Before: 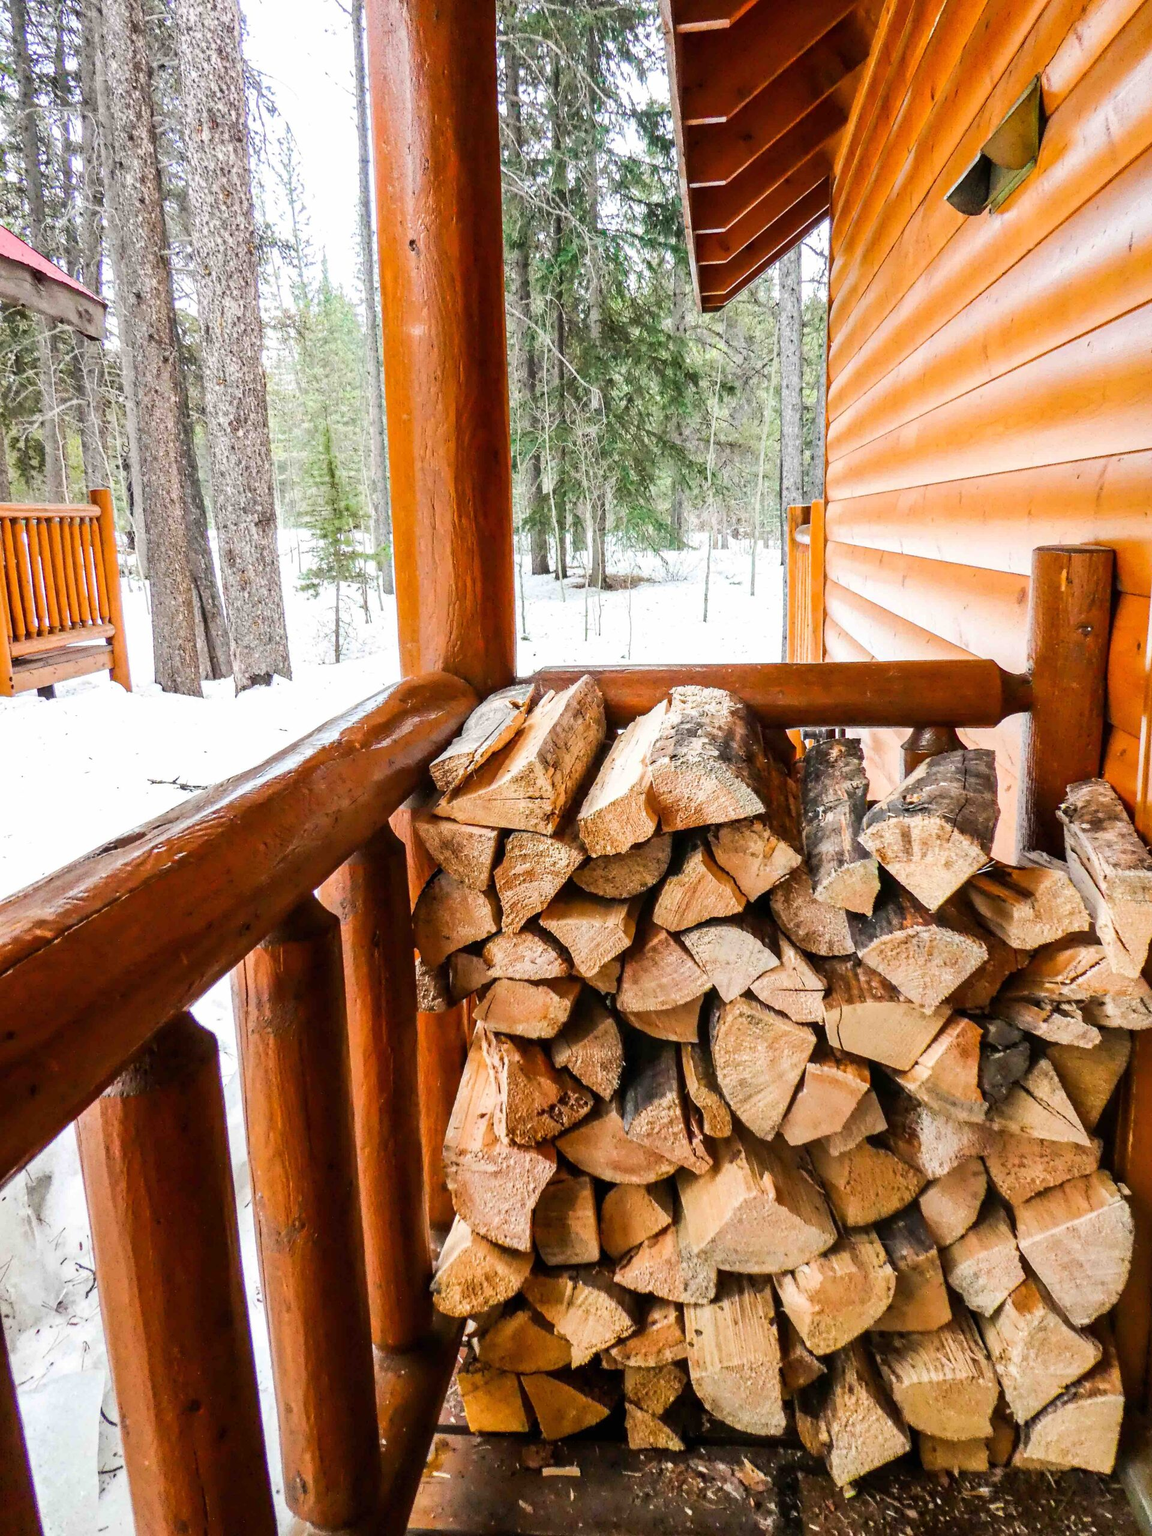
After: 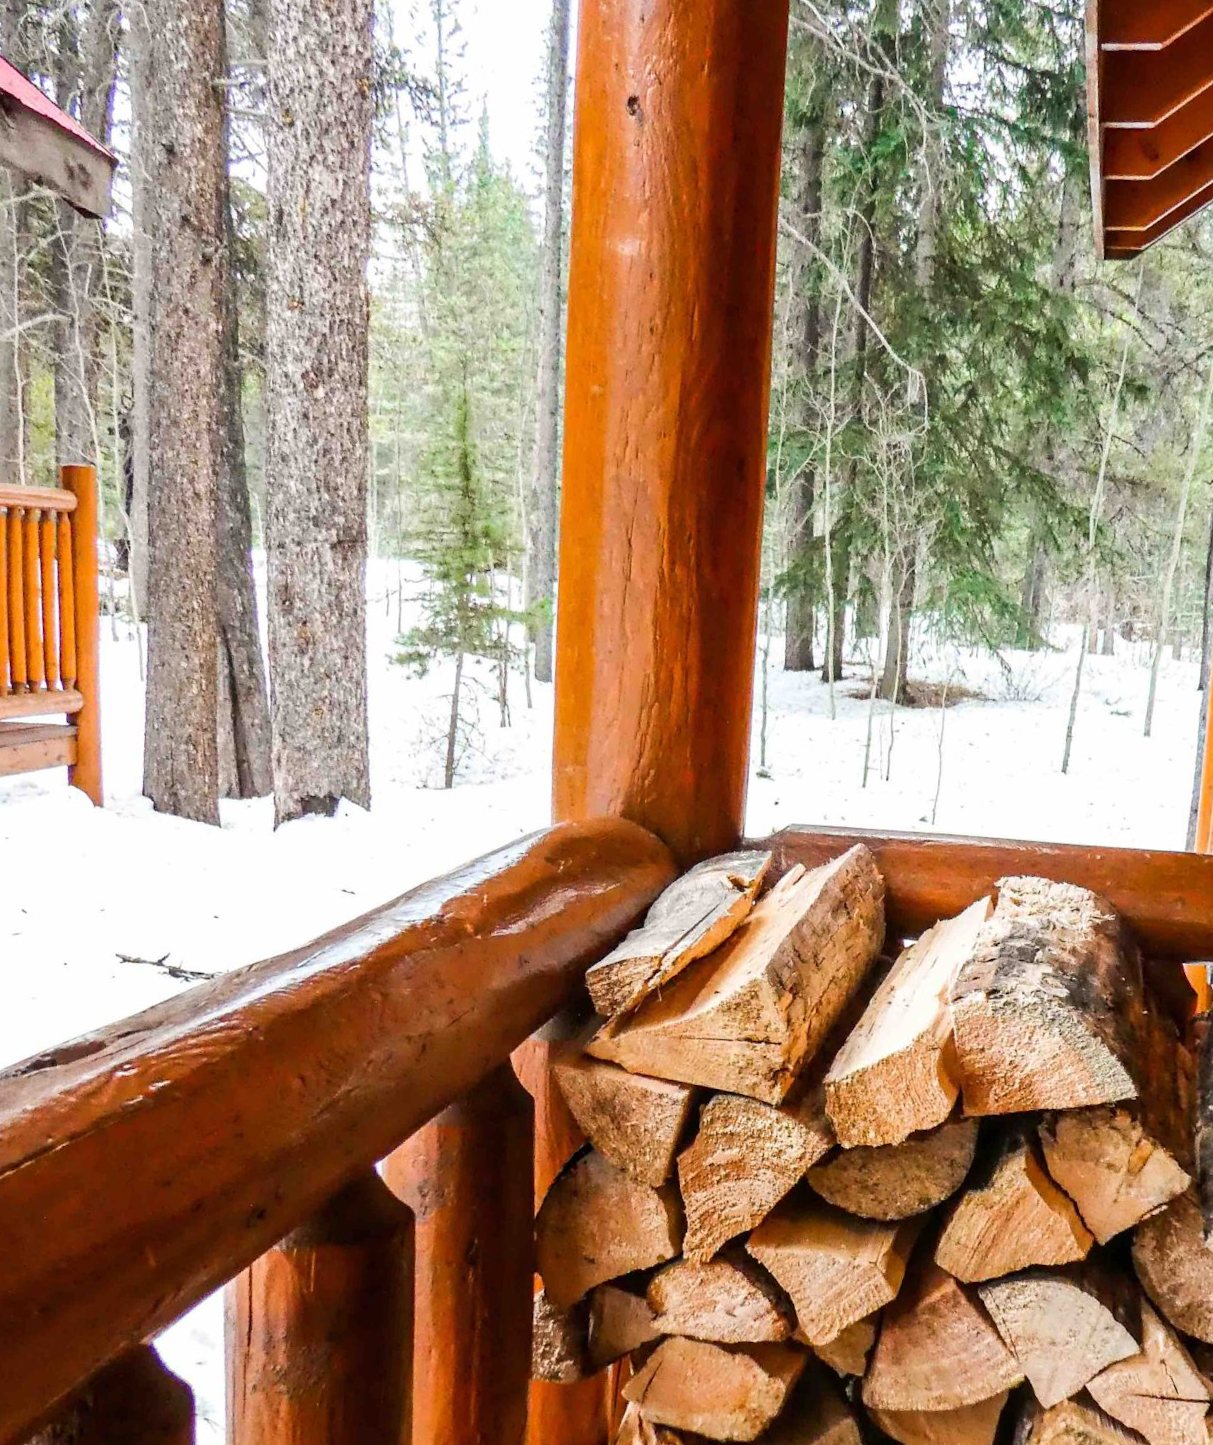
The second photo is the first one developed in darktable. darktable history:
crop and rotate: angle -4.95°, left 2.06%, top 6.735%, right 27.718%, bottom 30.532%
